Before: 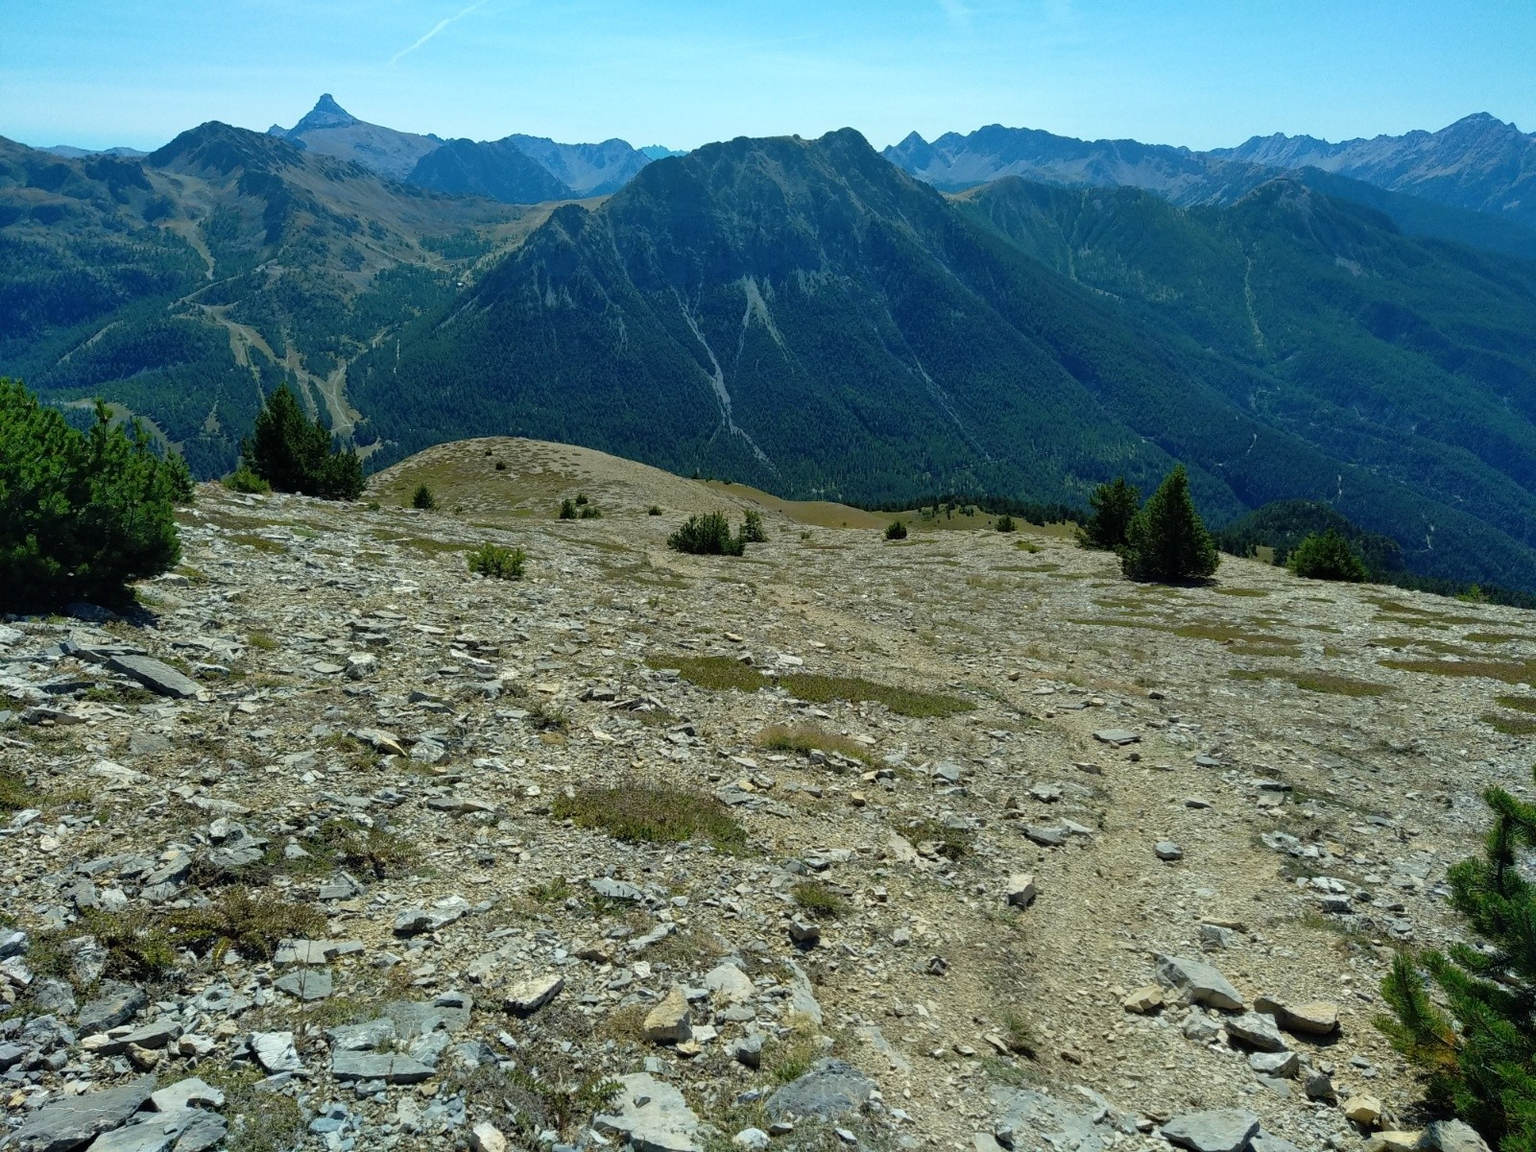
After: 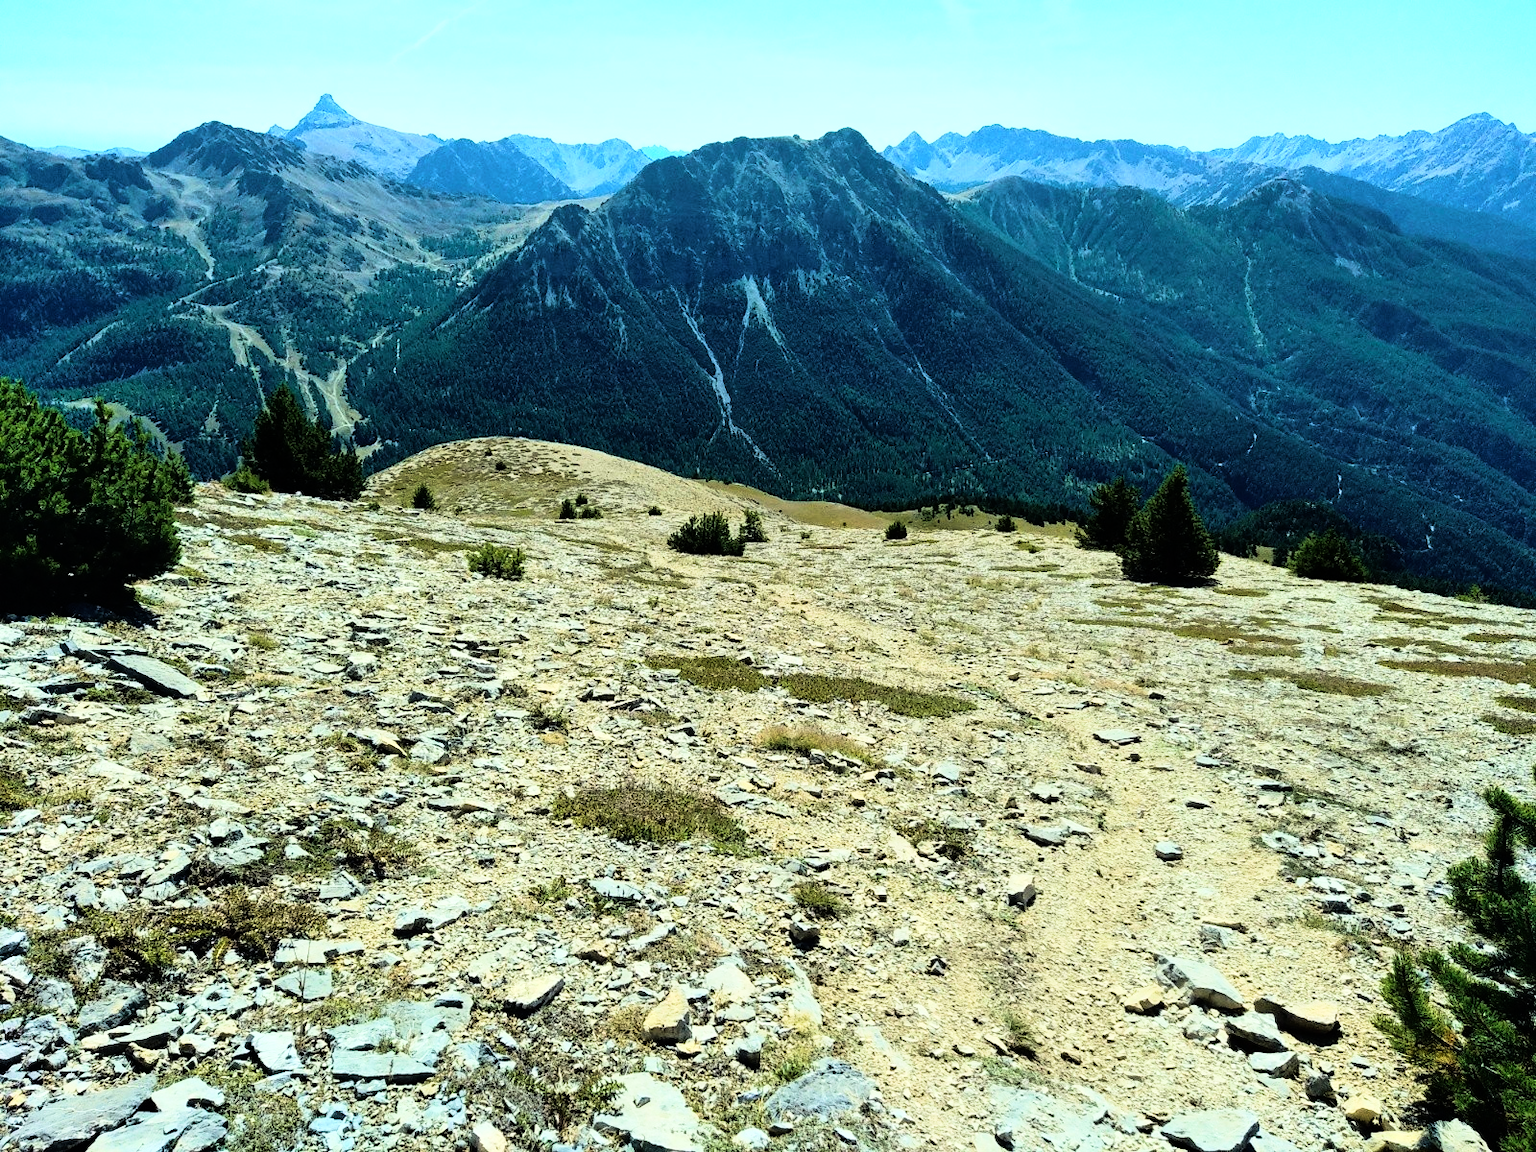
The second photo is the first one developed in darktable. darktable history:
velvia: on, module defaults
rgb curve: curves: ch0 [(0, 0) (0.21, 0.15) (0.24, 0.21) (0.5, 0.75) (0.75, 0.96) (0.89, 0.99) (1, 1)]; ch1 [(0, 0.02) (0.21, 0.13) (0.25, 0.2) (0.5, 0.67) (0.75, 0.9) (0.89, 0.97) (1, 1)]; ch2 [(0, 0.02) (0.21, 0.13) (0.25, 0.2) (0.5, 0.67) (0.75, 0.9) (0.89, 0.97) (1, 1)], compensate middle gray true
